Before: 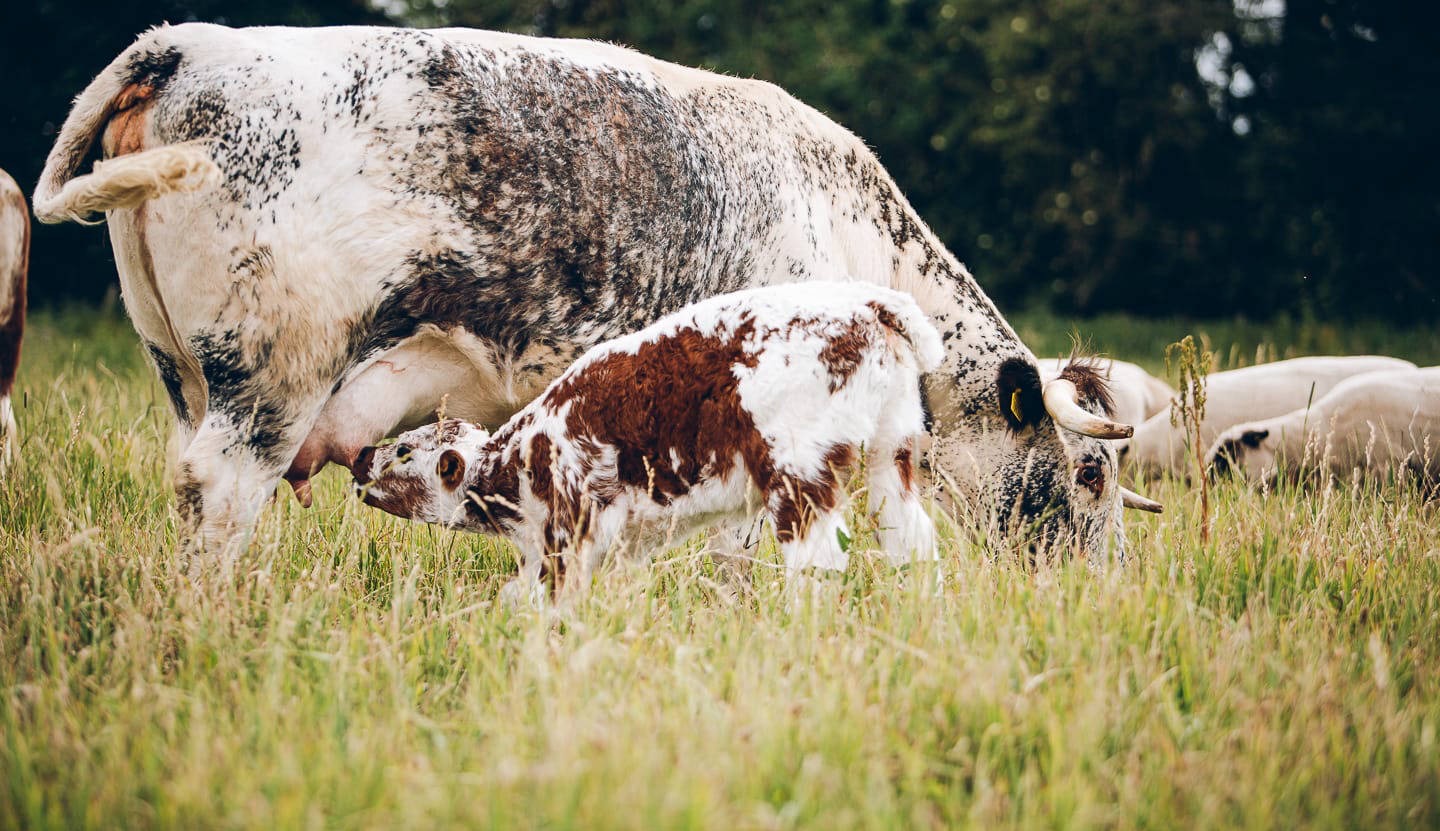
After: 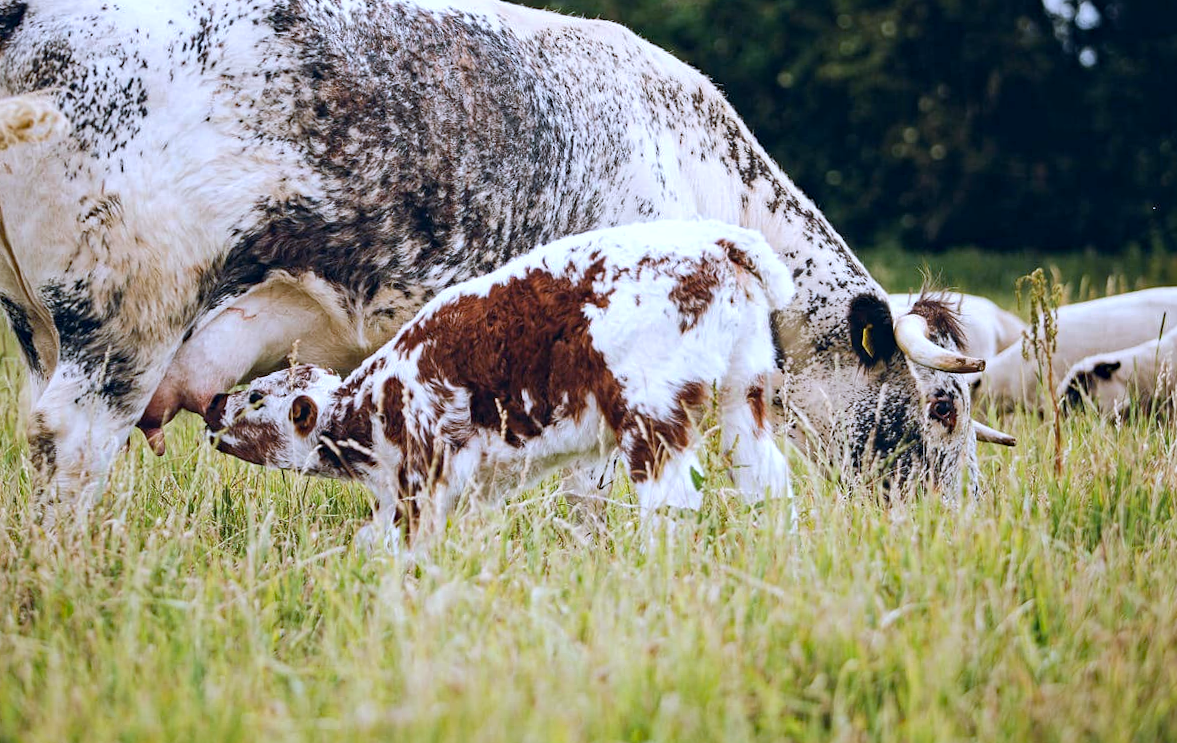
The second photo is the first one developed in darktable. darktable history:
crop: left 9.807%, top 6.259%, right 7.334%, bottom 2.177%
haze removal: strength 0.29, distance 0.25, compatibility mode true, adaptive false
white balance: red 0.948, green 1.02, blue 1.176
rotate and perspective: rotation -1°, crop left 0.011, crop right 0.989, crop top 0.025, crop bottom 0.975
